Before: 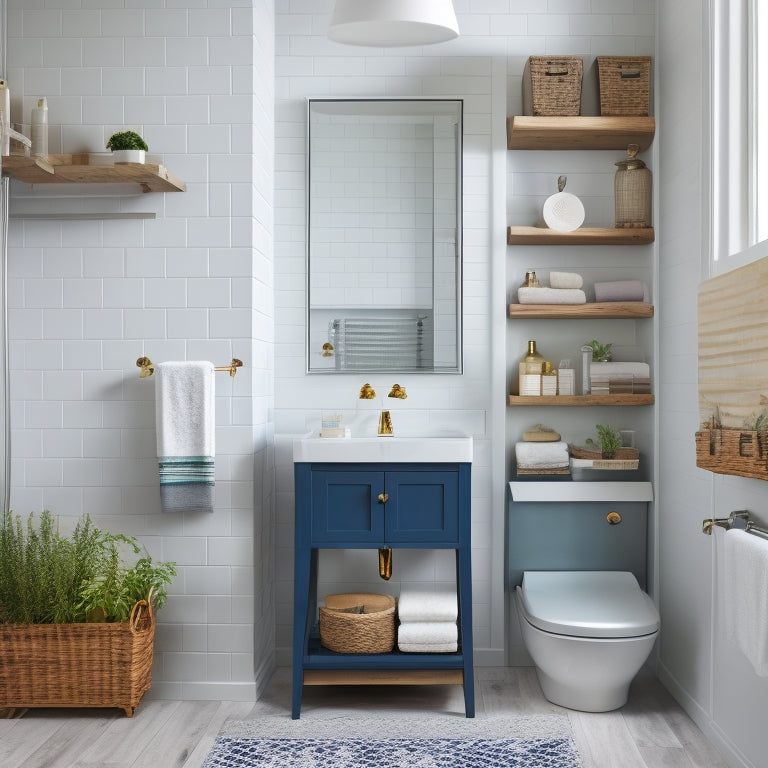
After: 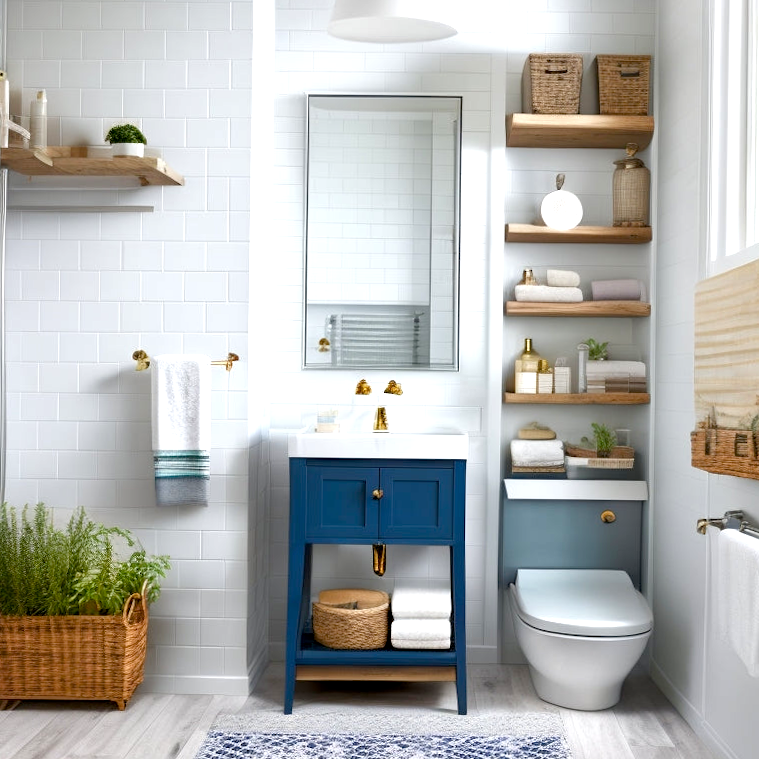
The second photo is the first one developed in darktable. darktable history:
exposure: black level correction 0.009, compensate highlight preservation false
crop and rotate: angle -0.656°
color balance rgb: perceptual saturation grading › global saturation 0.945%, perceptual saturation grading › highlights -19.975%, perceptual saturation grading › shadows 19.889%, perceptual brilliance grading › global brilliance 17.514%, global vibrance 11.077%
